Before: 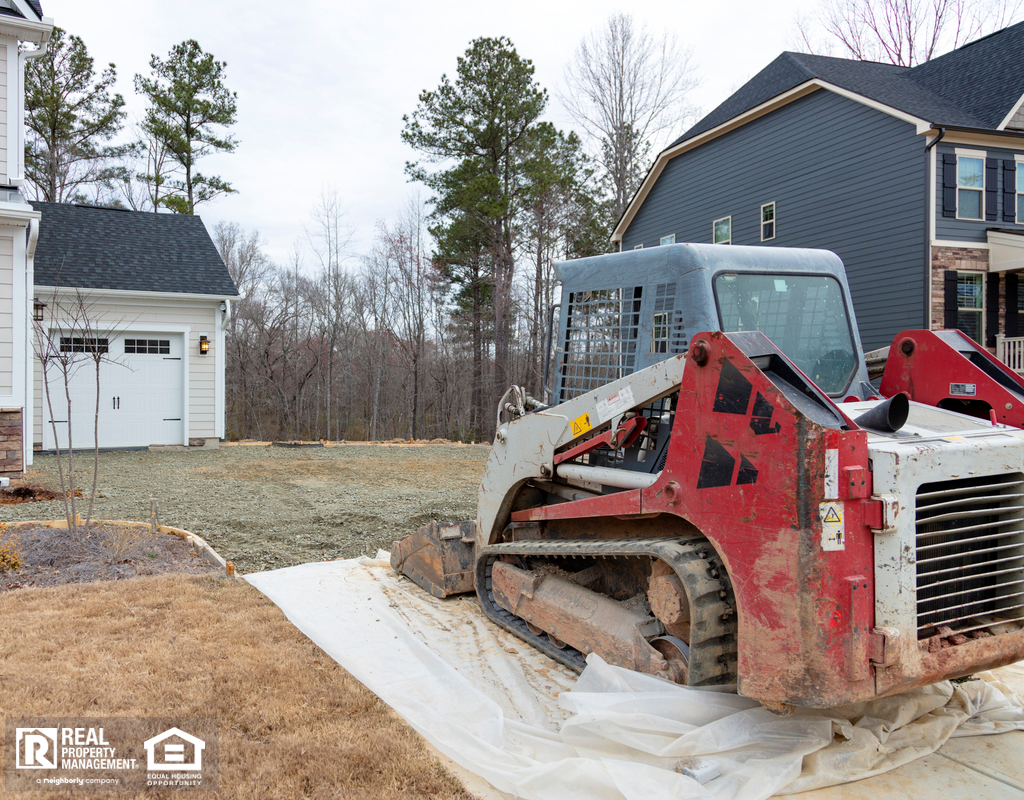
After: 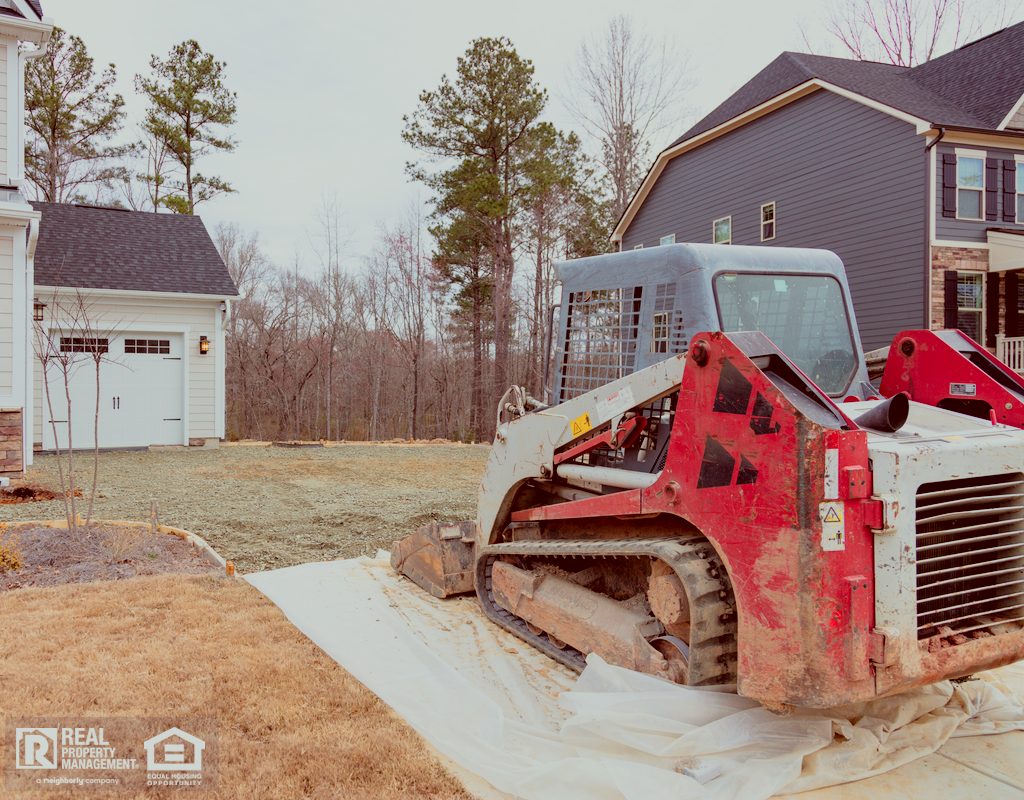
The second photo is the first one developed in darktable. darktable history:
color correction: highlights a* -7.17, highlights b* -0.169, shadows a* 20.83, shadows b* 12.15
filmic rgb: black relative exposure -13.06 EV, white relative exposure 4.01 EV, target white luminance 85.069%, hardness 6.29, latitude 41.8%, contrast 0.855, shadows ↔ highlights balance 8.8%, preserve chrominance RGB euclidean norm, color science v5 (2021), contrast in shadows safe, contrast in highlights safe
exposure: exposure 0.299 EV, compensate highlight preservation false
